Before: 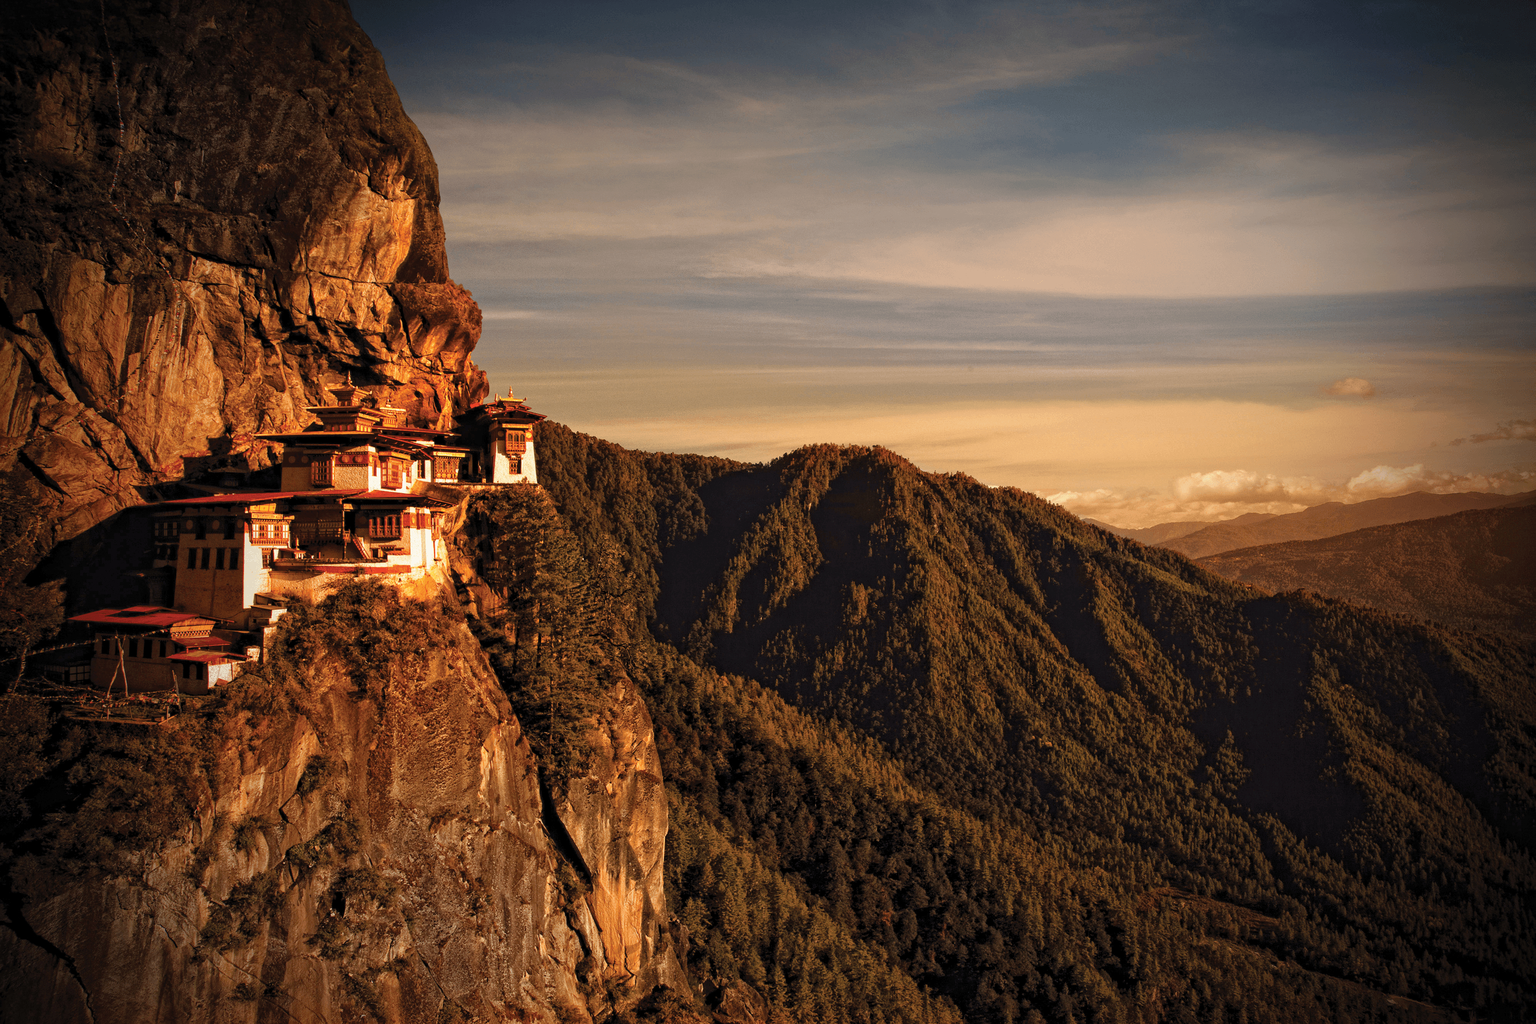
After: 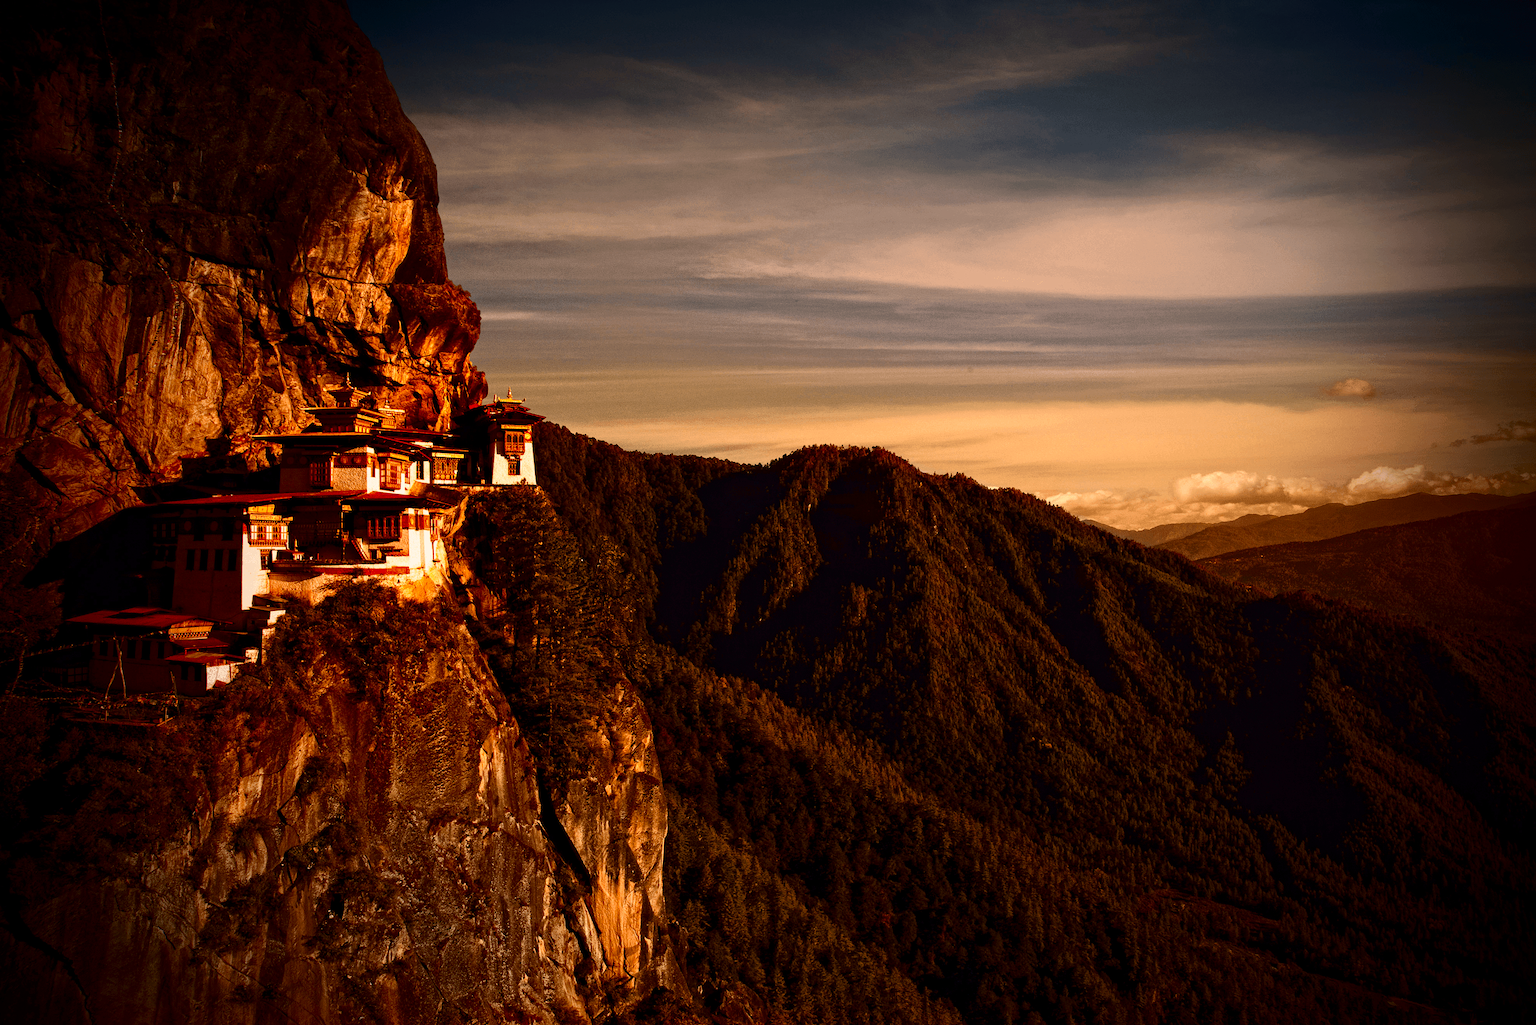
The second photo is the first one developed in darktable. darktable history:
contrast brightness saturation: contrast 0.239, brightness -0.22, saturation 0.145
color correction: highlights a* 7.04, highlights b* 4.28
crop: left 0.168%
